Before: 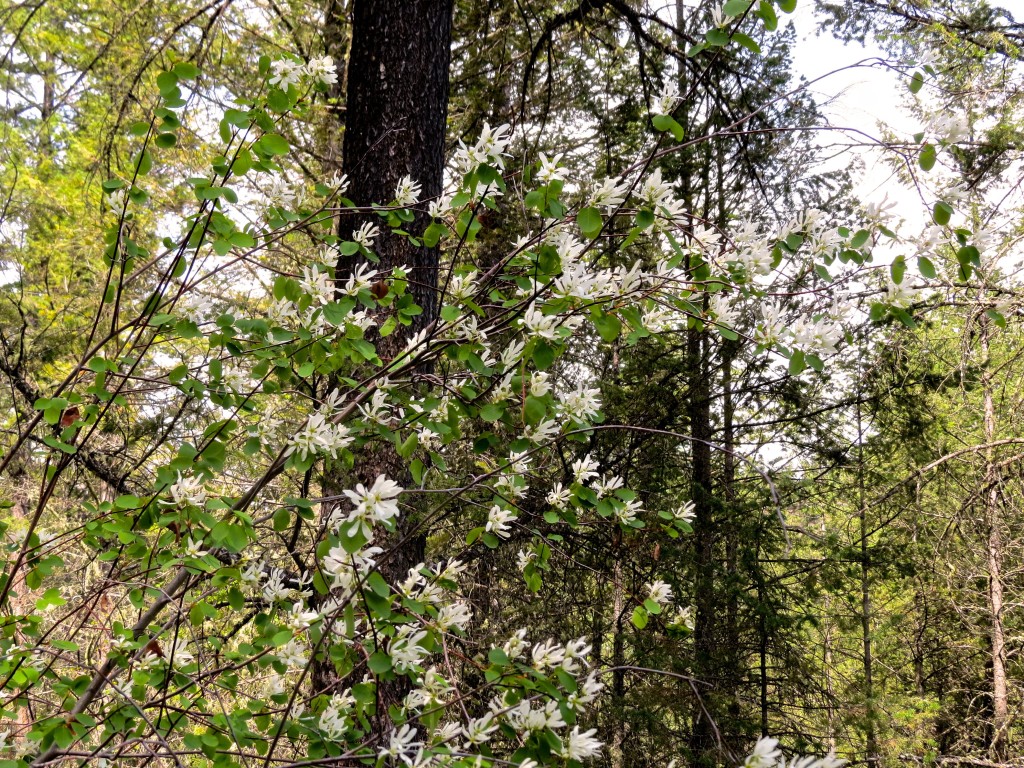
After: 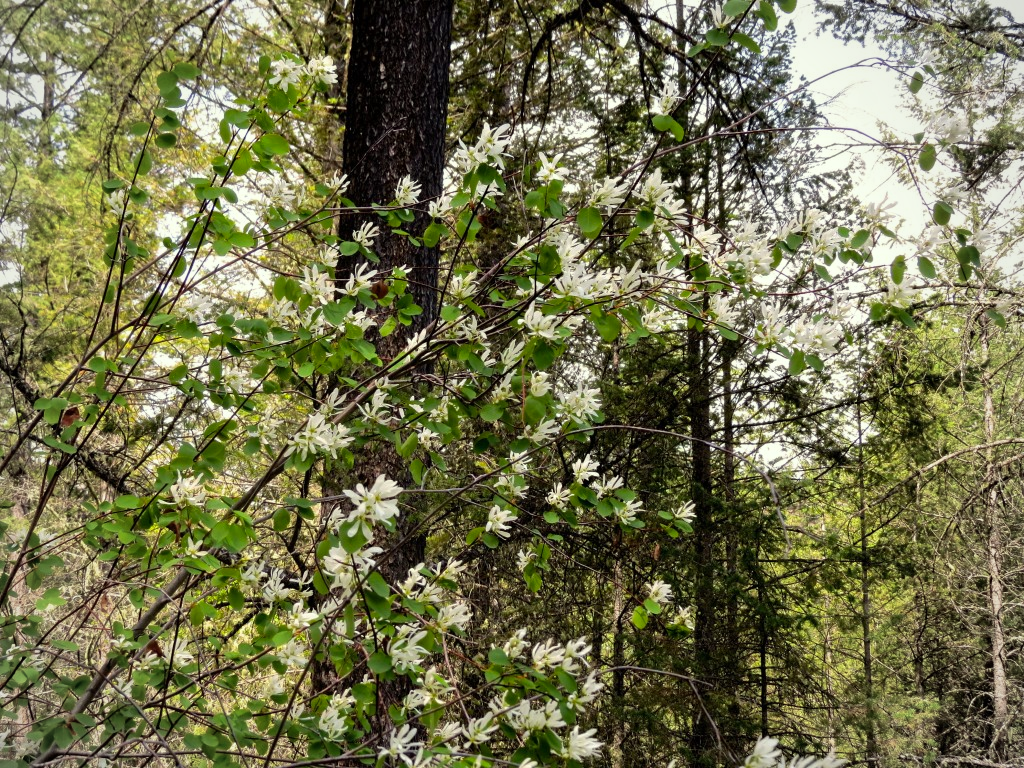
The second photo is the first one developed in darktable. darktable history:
color correction: highlights a* -4.46, highlights b* 6.94
vignetting: fall-off start 73.23%, brightness -0.263
